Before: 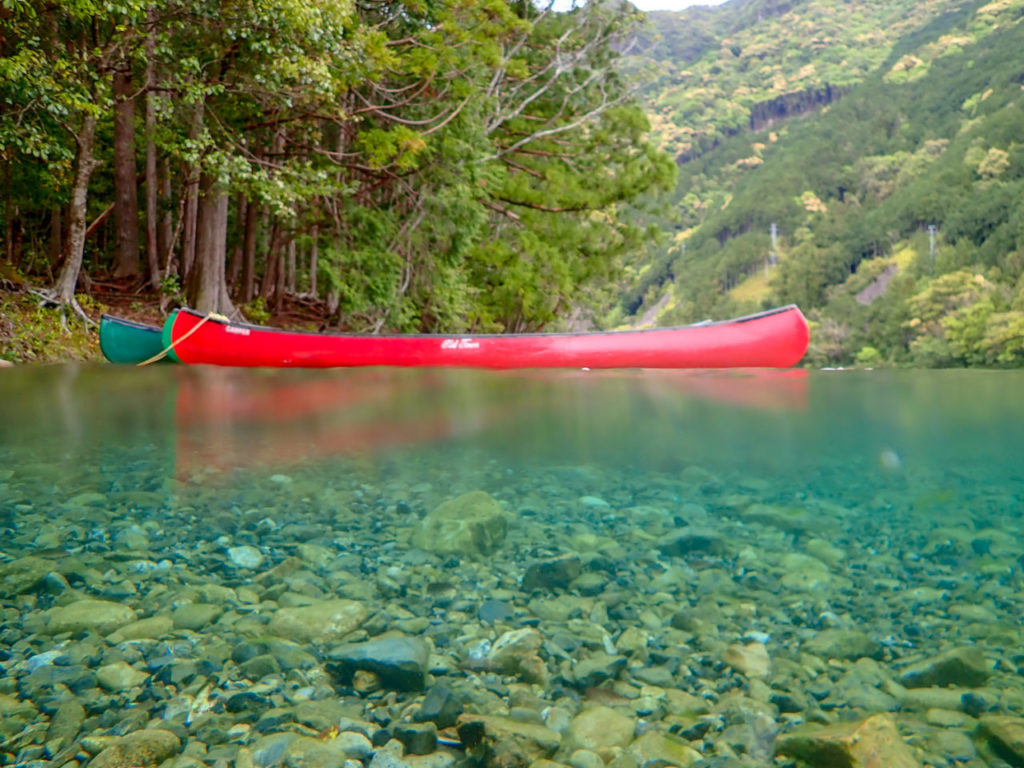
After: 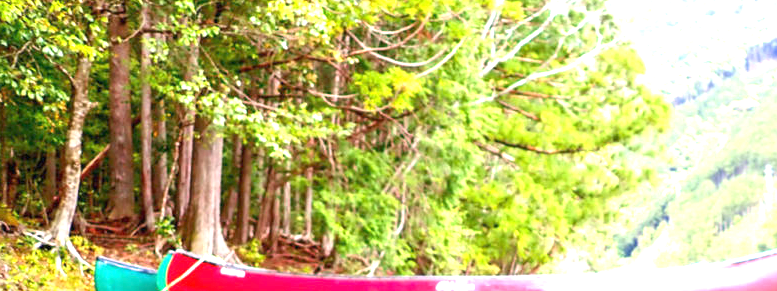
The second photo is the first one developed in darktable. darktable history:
exposure: black level correction 0, exposure 2.15 EV, compensate exposure bias true, compensate highlight preservation false
crop: left 0.563%, top 7.628%, right 23.497%, bottom 54.425%
